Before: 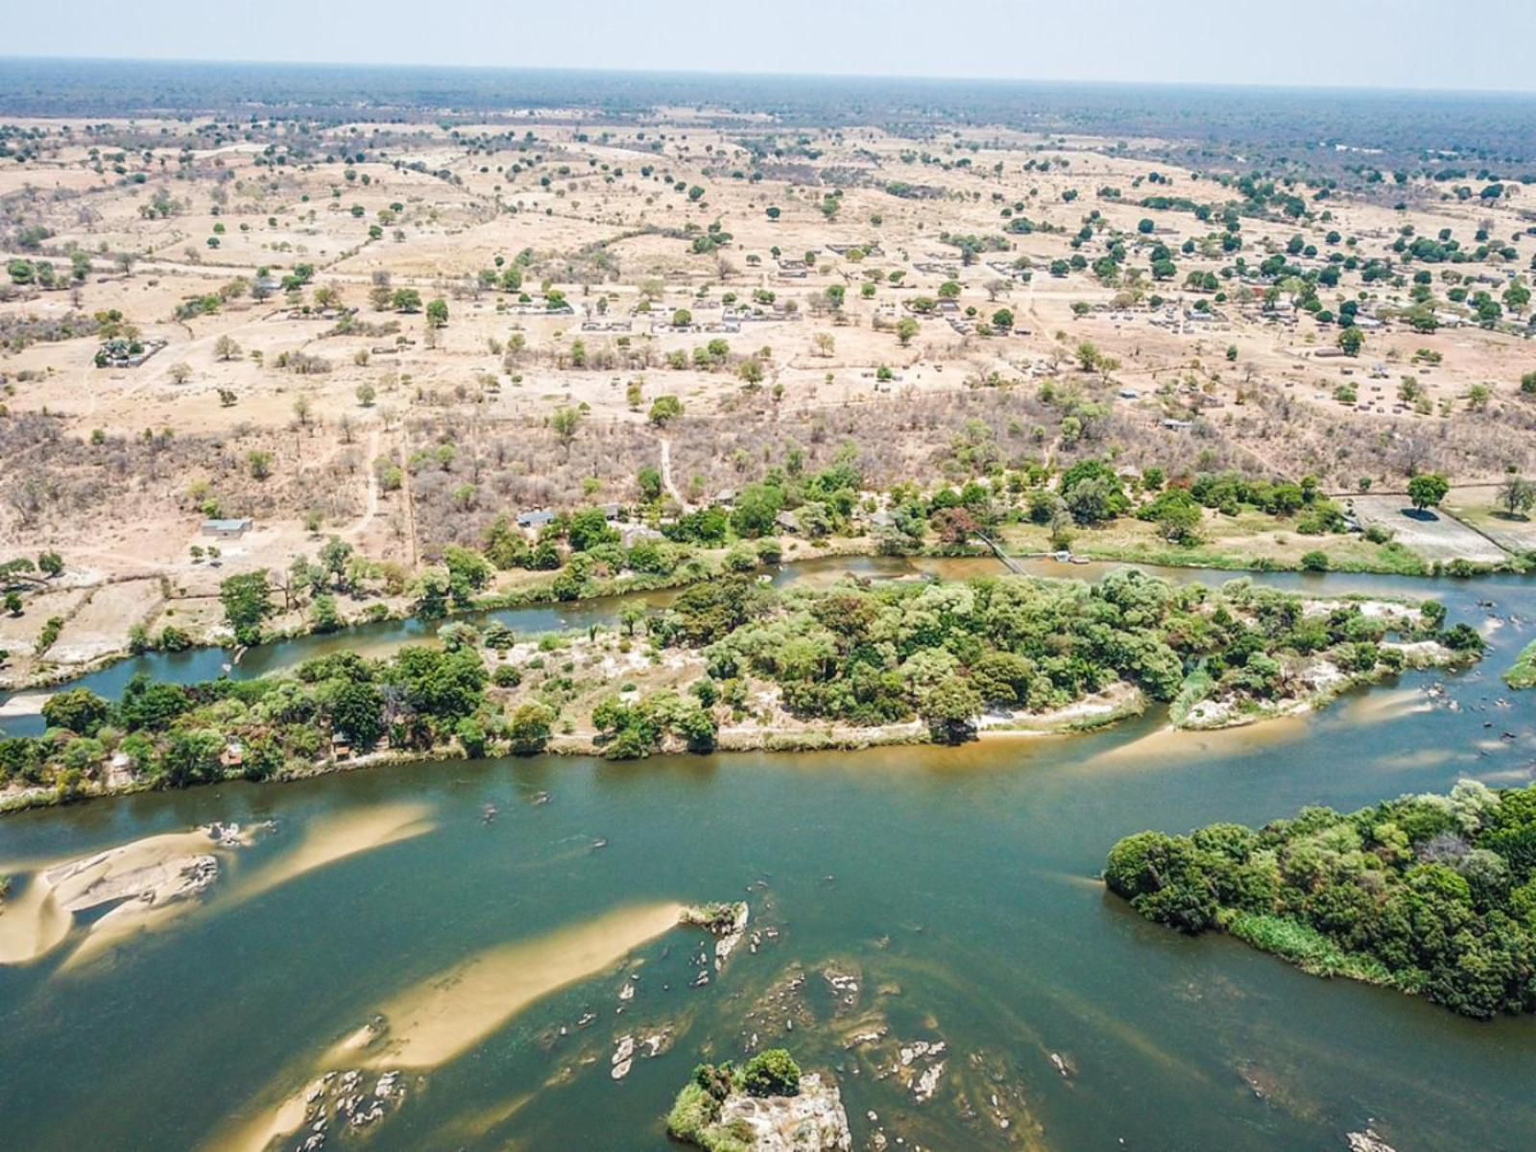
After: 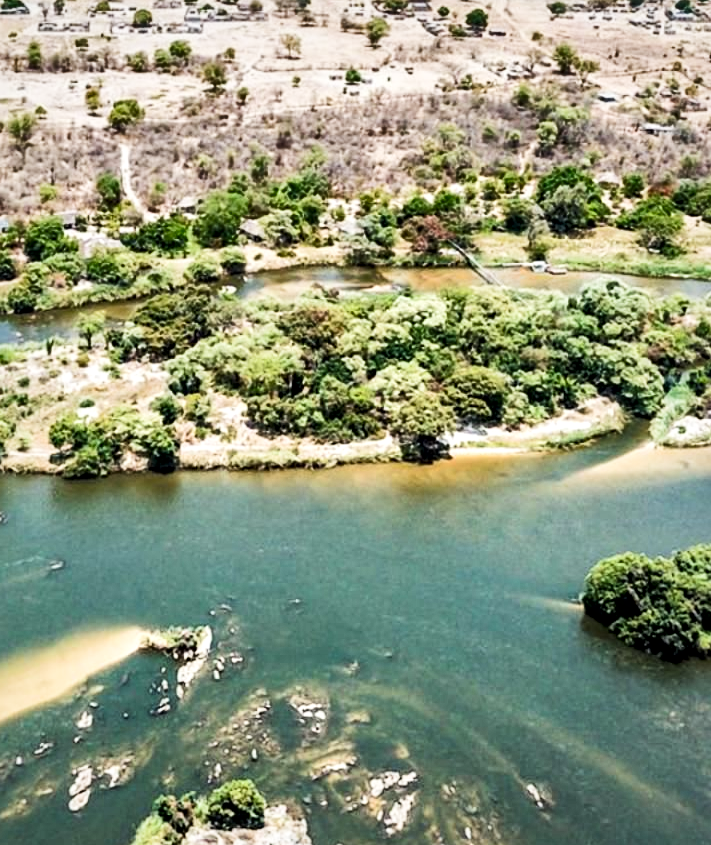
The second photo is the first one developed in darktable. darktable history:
exposure: black level correction 0, exposure 0.394 EV, compensate highlight preservation false
crop: left 35.505%, top 26.09%, right 19.998%, bottom 3.411%
local contrast: mode bilateral grid, contrast 25, coarseness 61, detail 151%, midtone range 0.2
shadows and highlights: radius 100.64, shadows 50.45, highlights -65.04, soften with gaussian
filmic rgb: black relative exposure -5.07 EV, white relative exposure 3.5 EV, hardness 3.17, contrast 1.488, highlights saturation mix -48.69%, contrast in shadows safe
